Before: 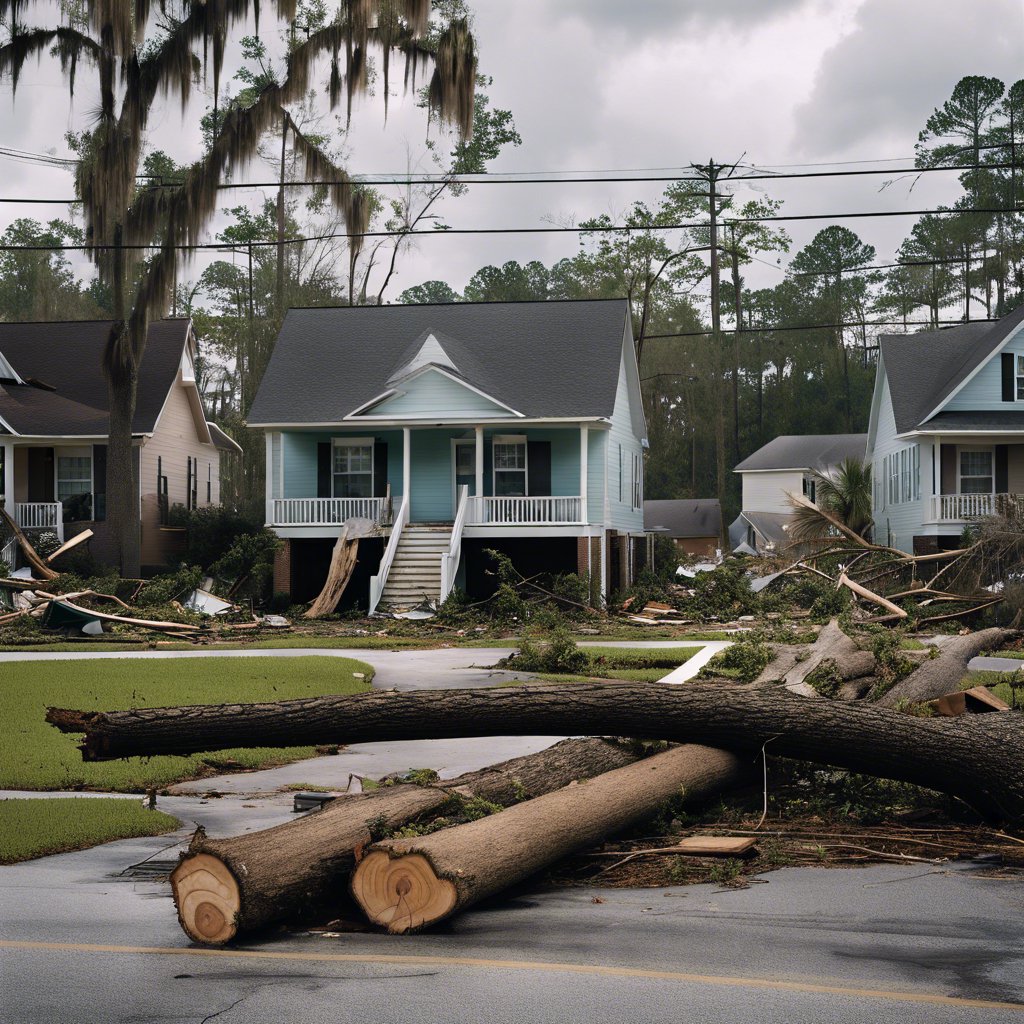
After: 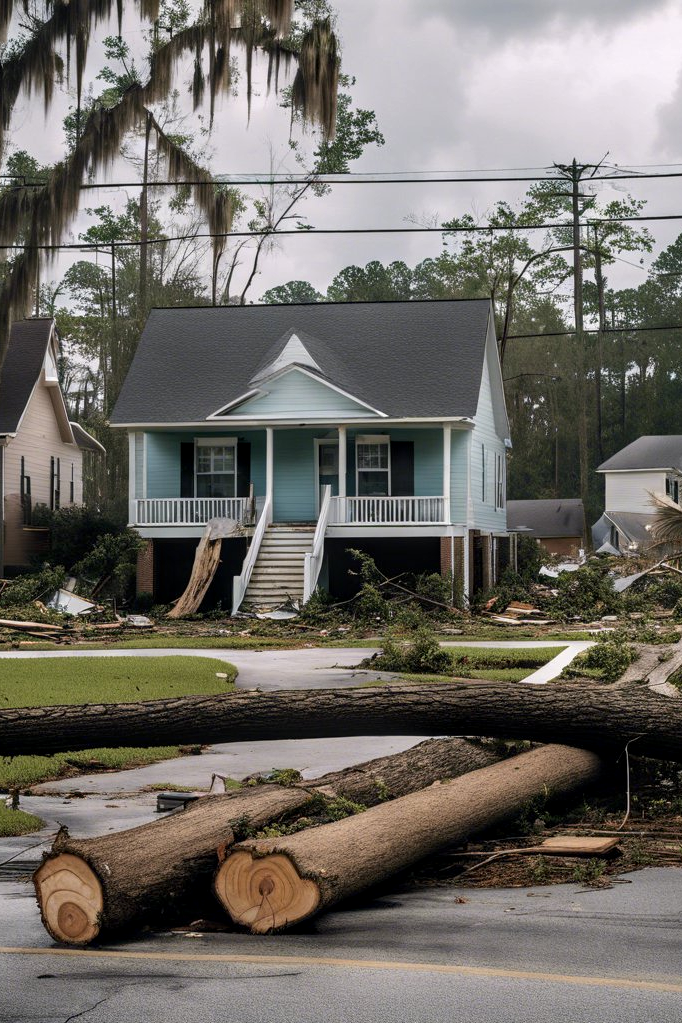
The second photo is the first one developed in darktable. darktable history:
crop and rotate: left 13.409%, right 19.924%
local contrast: on, module defaults
